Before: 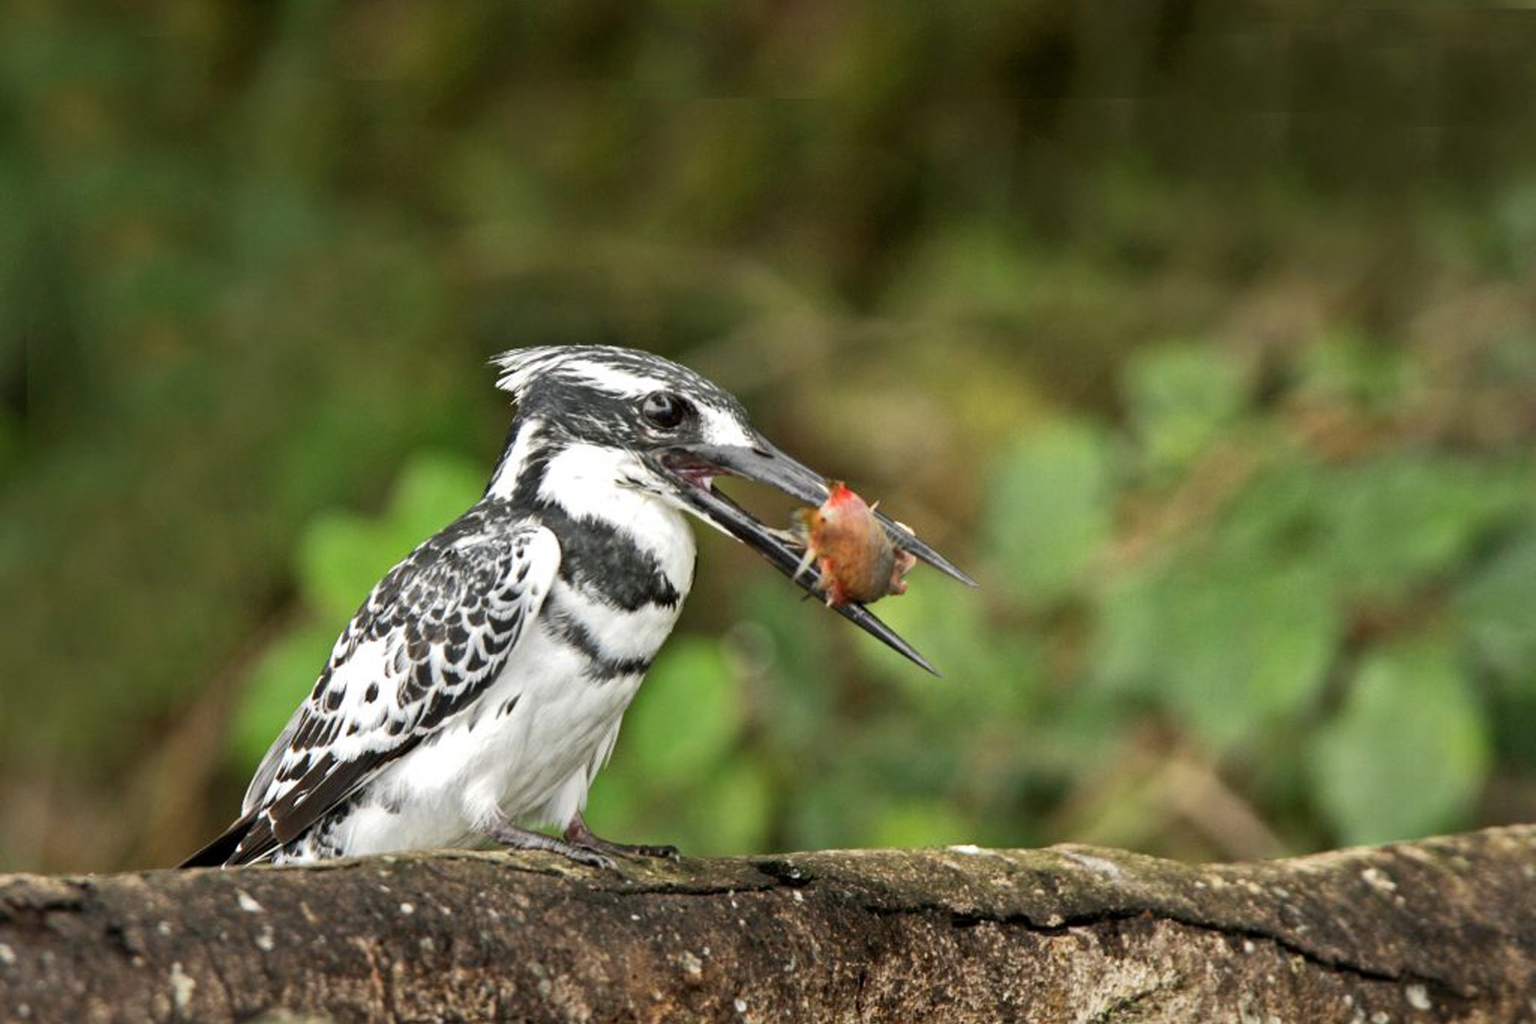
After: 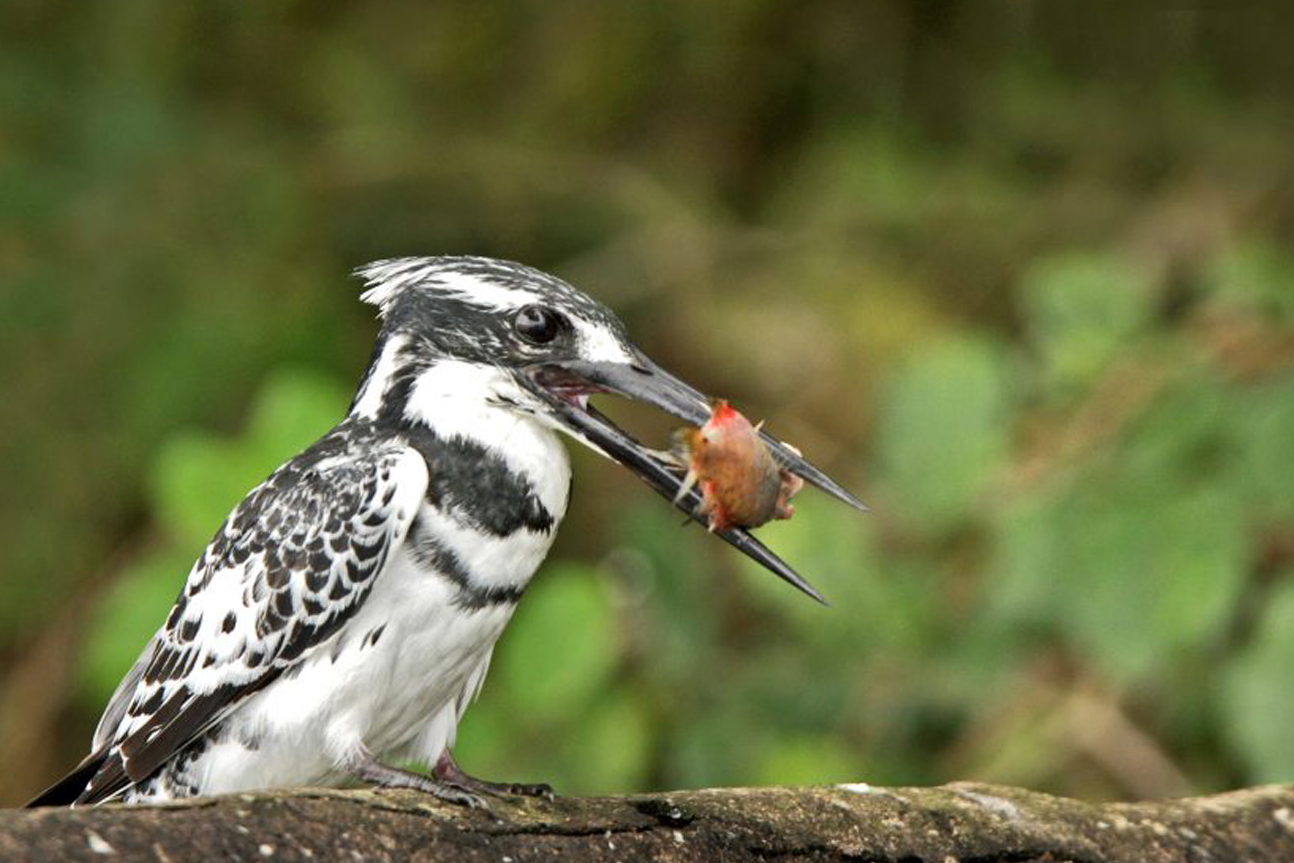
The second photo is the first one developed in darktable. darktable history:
shadows and highlights: radius 108.52, shadows 23.73, highlights -59.32, low approximation 0.01, soften with gaussian
crop and rotate: left 10.071%, top 10.071%, right 10.02%, bottom 10.02%
